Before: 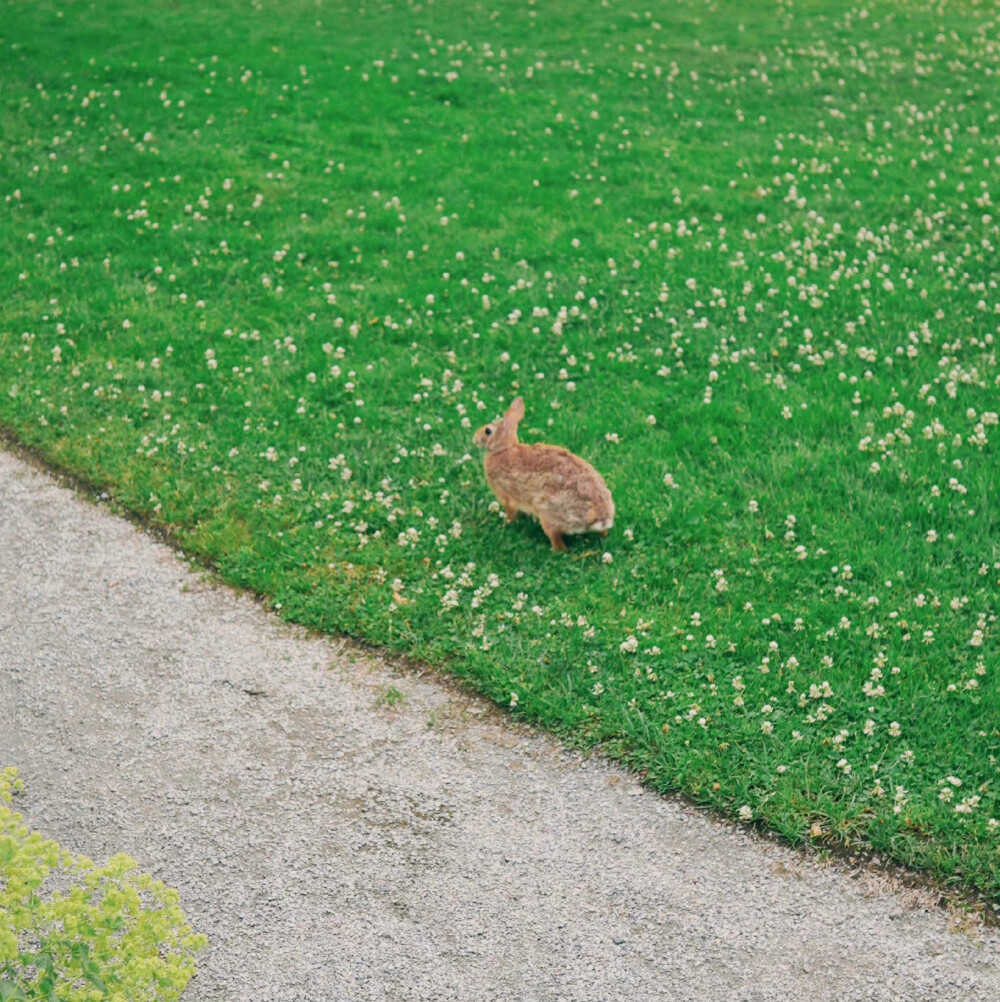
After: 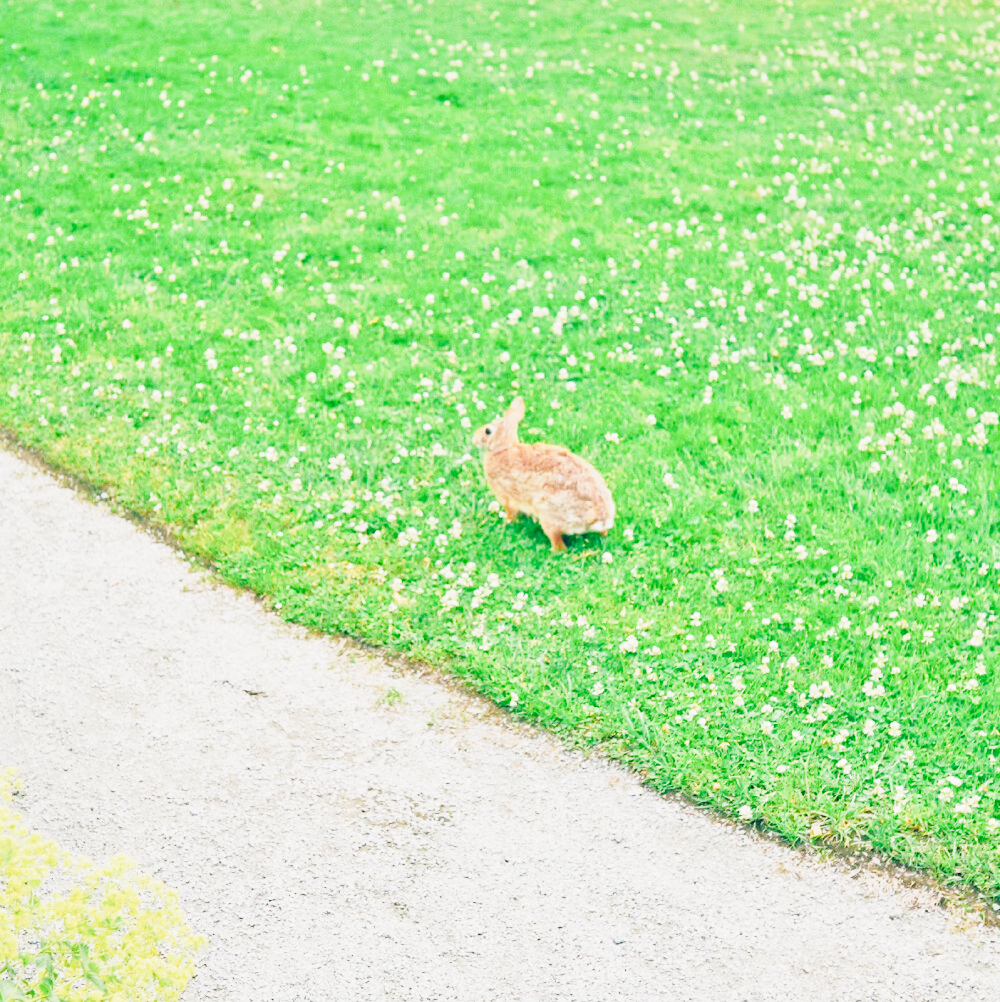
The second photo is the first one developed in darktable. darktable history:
tone curve: curves: ch0 [(0, 0) (0.003, 0.008) (0.011, 0.011) (0.025, 0.018) (0.044, 0.028) (0.069, 0.039) (0.1, 0.056) (0.136, 0.081) (0.177, 0.118) (0.224, 0.164) (0.277, 0.223) (0.335, 0.3) (0.399, 0.399) (0.468, 0.51) (0.543, 0.618) (0.623, 0.71) (0.709, 0.79) (0.801, 0.865) (0.898, 0.93) (1, 1)], preserve colors none
base curve: curves: ch0 [(0, 0) (0.088, 0.125) (0.176, 0.251) (0.354, 0.501) (0.613, 0.749) (1, 0.877)], preserve colors none
exposure: exposure 0.574 EV, compensate highlight preservation false
tone equalizer: -7 EV 0.15 EV, -6 EV 0.6 EV, -5 EV 1.15 EV, -4 EV 1.33 EV, -3 EV 1.15 EV, -2 EV 0.6 EV, -1 EV 0.15 EV, mask exposure compensation -0.5 EV
